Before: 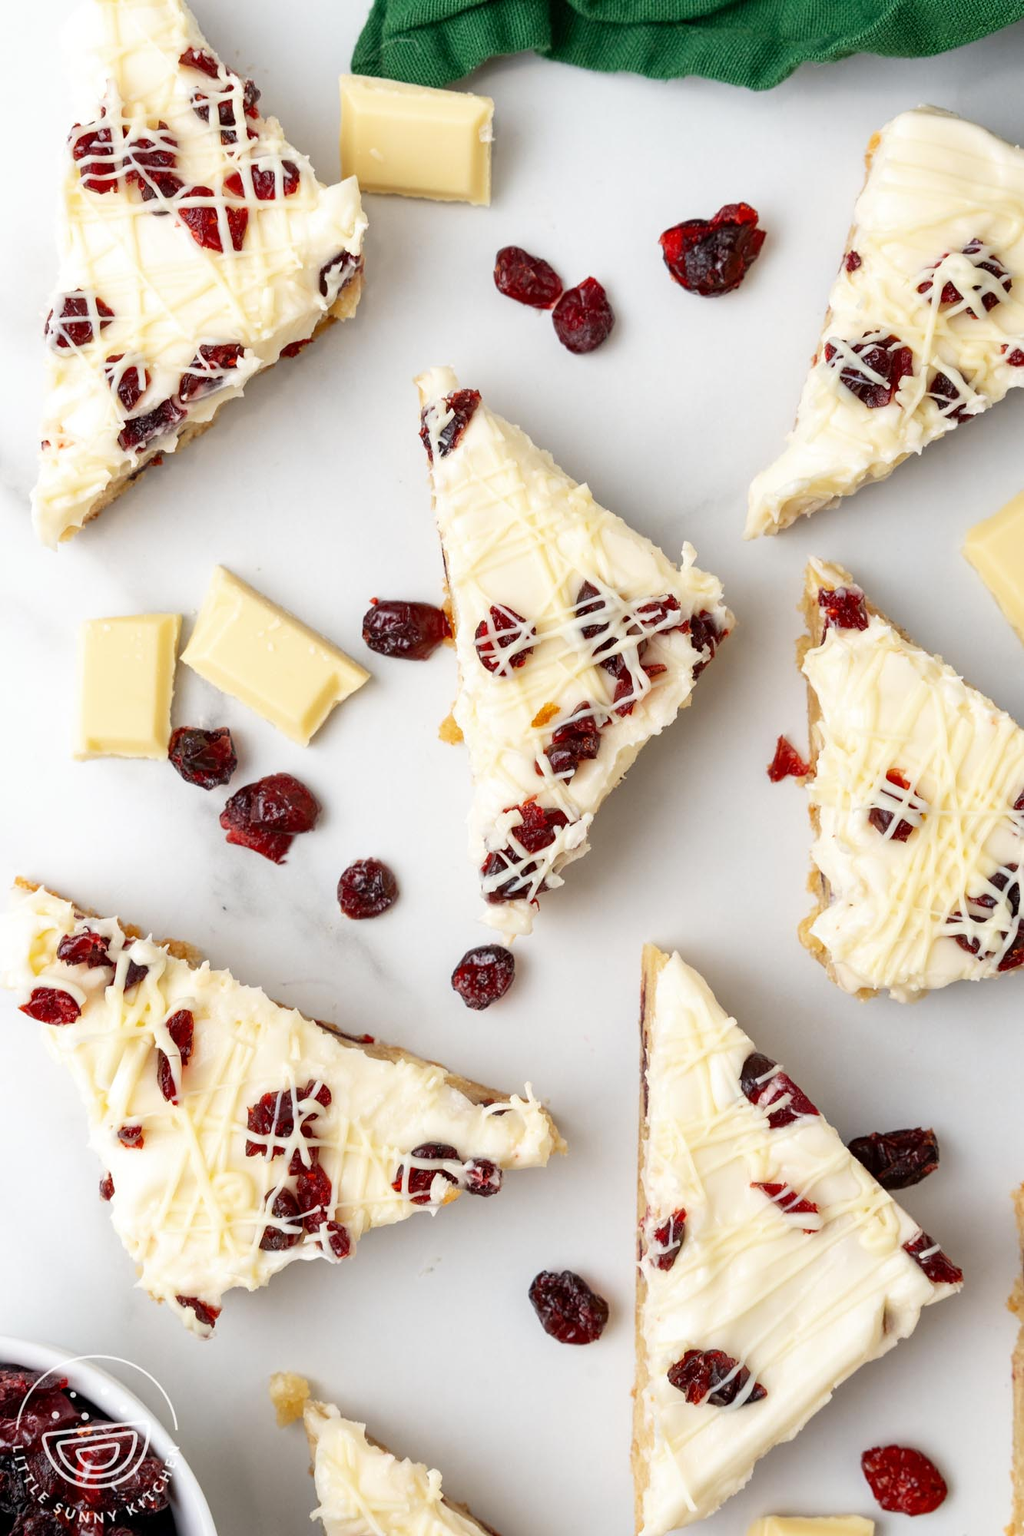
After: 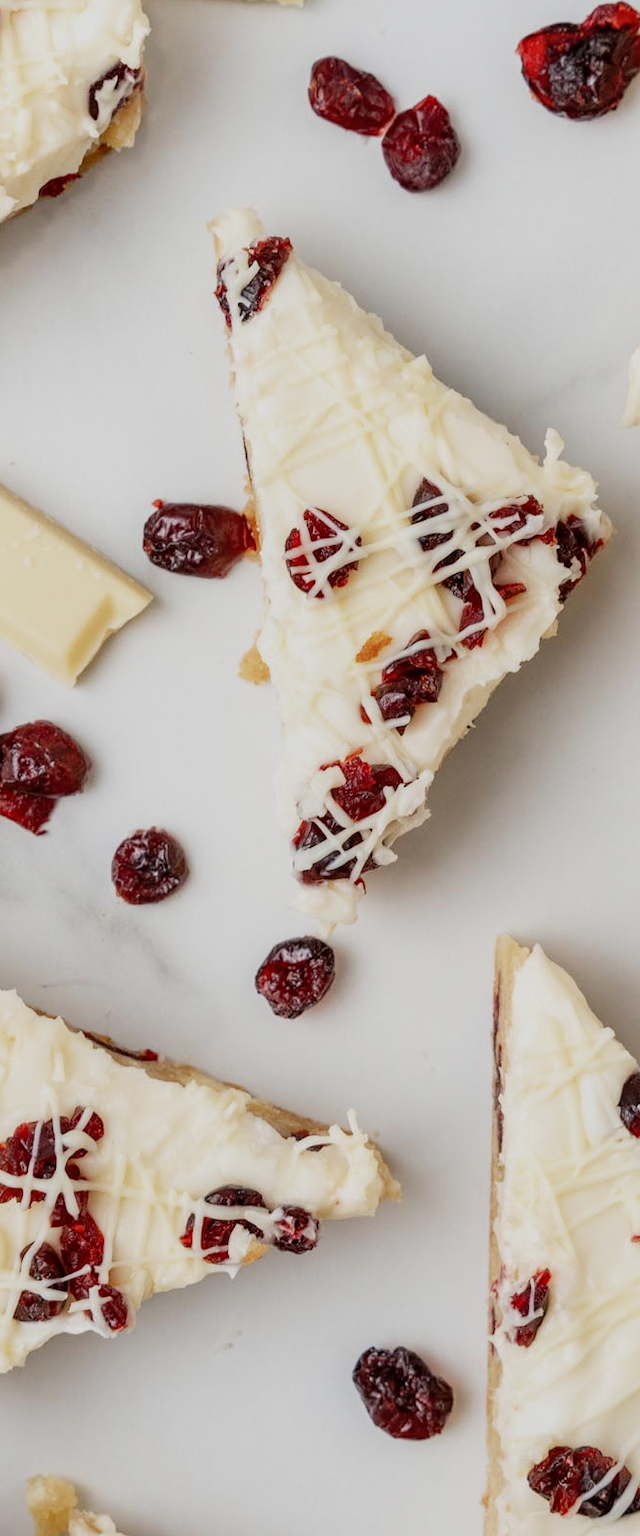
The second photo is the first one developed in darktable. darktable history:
crop and rotate: angle 0.017°, left 24.338%, top 13.097%, right 25.943%, bottom 7.434%
local contrast: on, module defaults
filmic rgb: black relative exposure -16 EV, white relative exposure 4.92 EV, hardness 6.21, add noise in highlights 0, preserve chrominance max RGB, color science v3 (2019), use custom middle-gray values true, iterations of high-quality reconstruction 0, contrast in highlights soft
